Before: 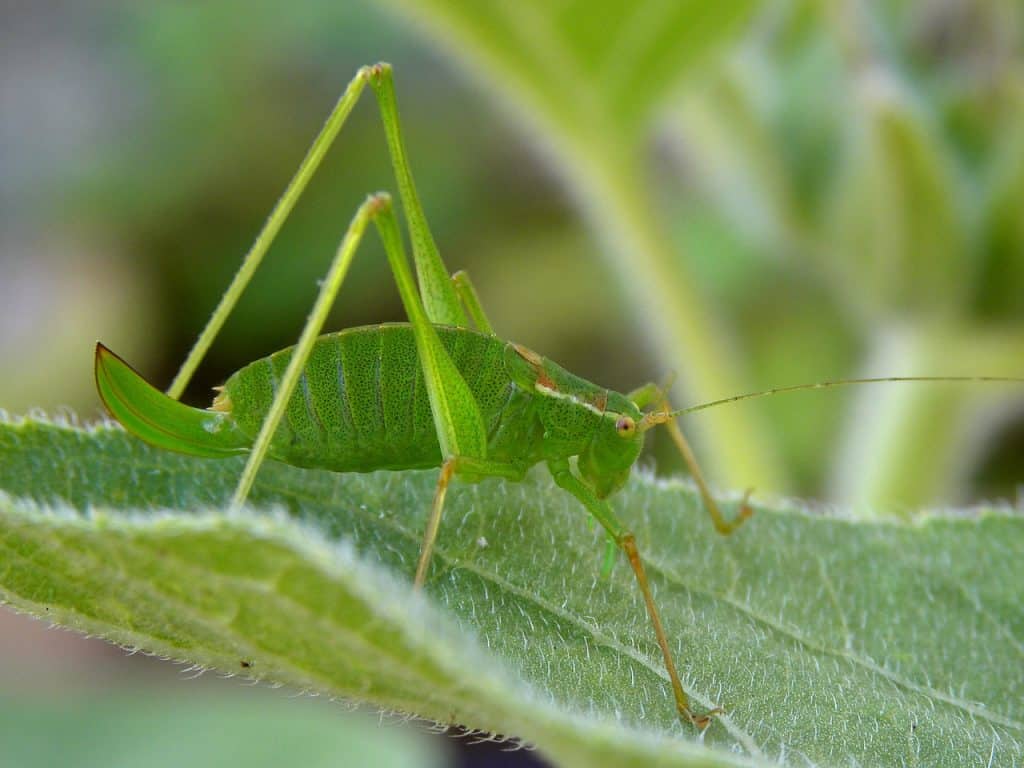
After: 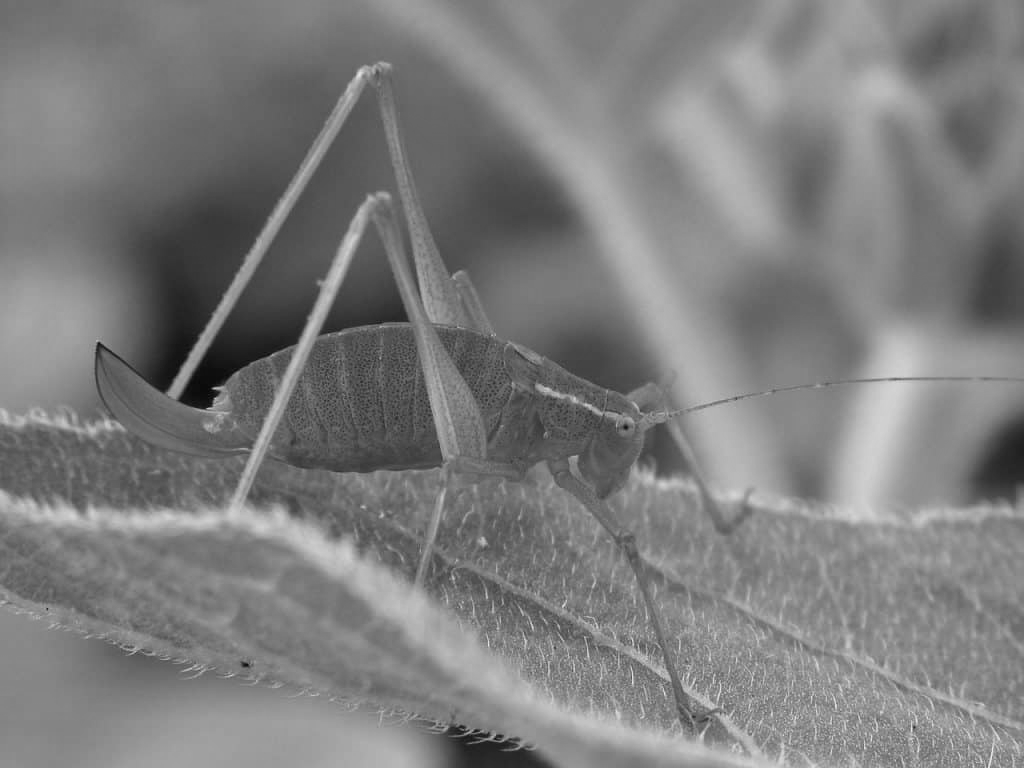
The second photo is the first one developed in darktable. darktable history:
color calibration: output gray [0.21, 0.42, 0.37, 0], x 0.37, y 0.382, temperature 4308.08 K
